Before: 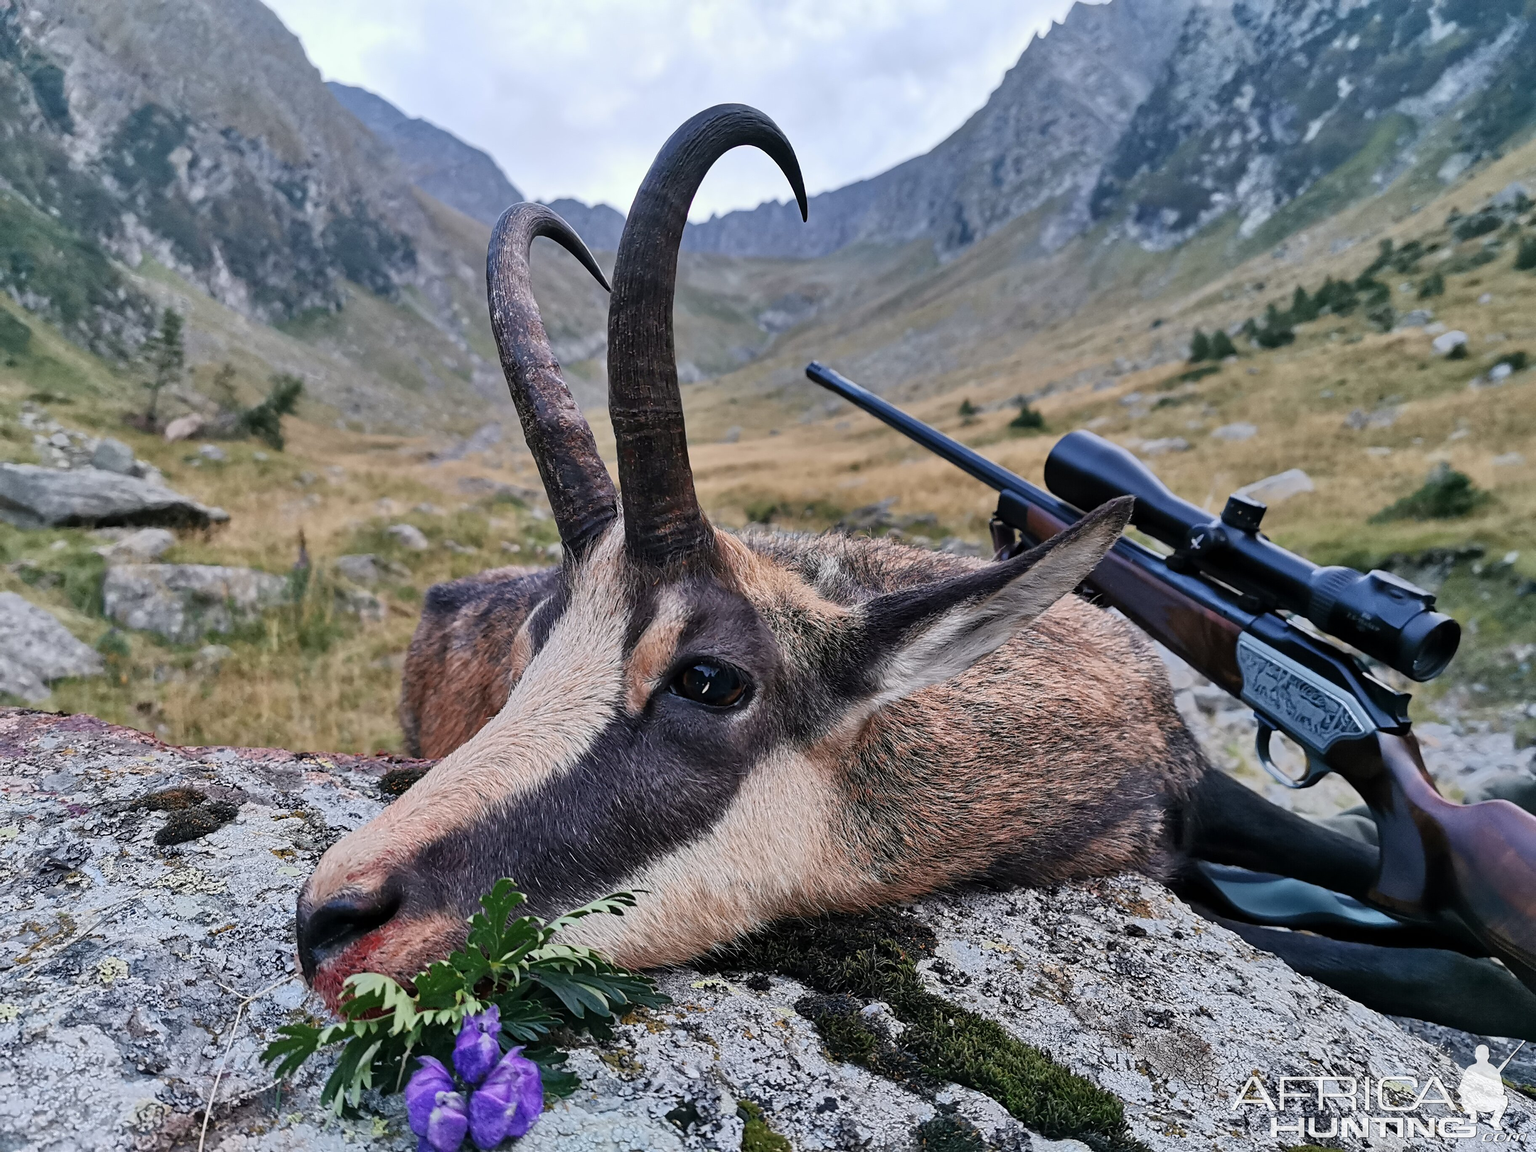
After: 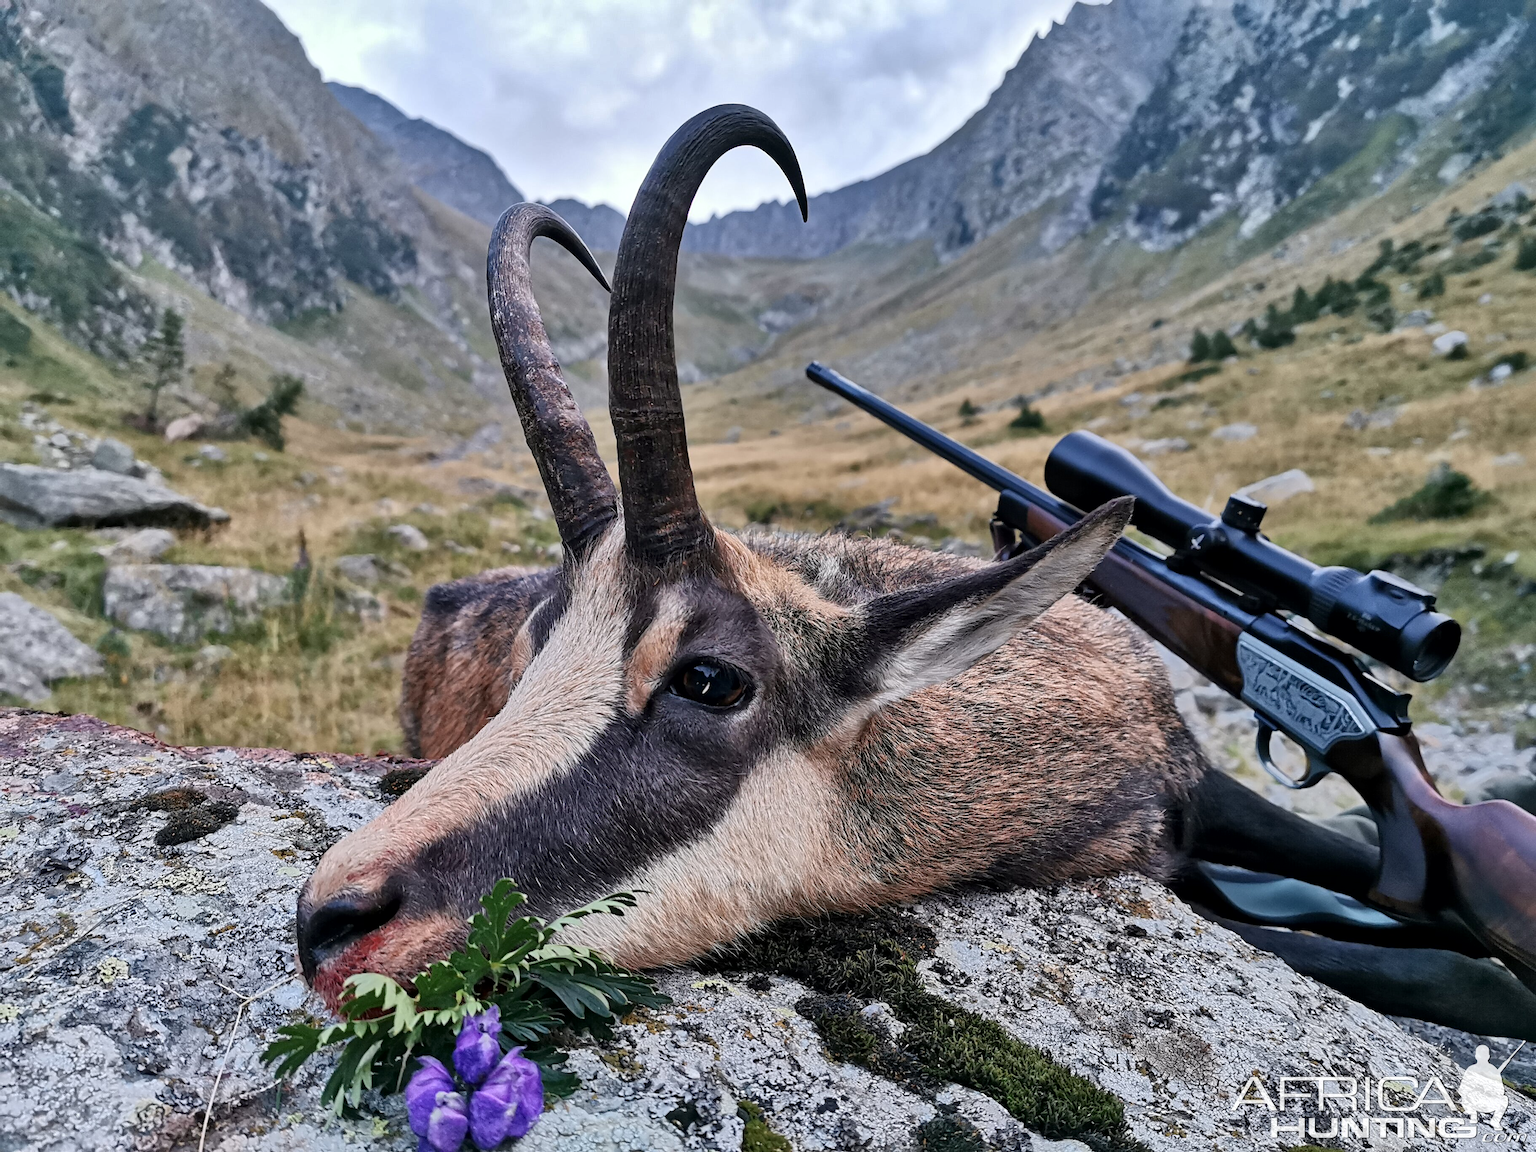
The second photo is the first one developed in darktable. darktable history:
shadows and highlights: shadows 13.68, white point adjustment 1.21, soften with gaussian
local contrast: mode bilateral grid, contrast 20, coarseness 49, detail 129%, midtone range 0.2
